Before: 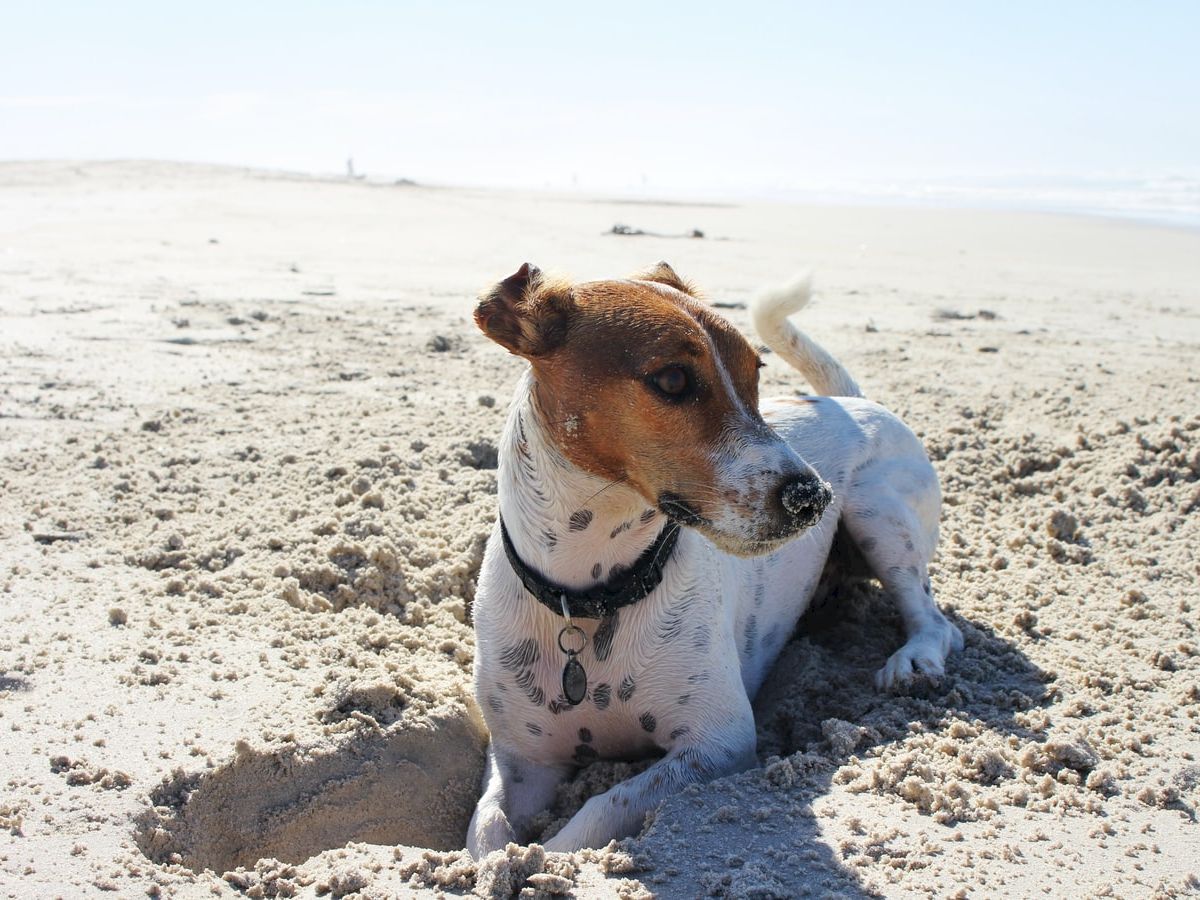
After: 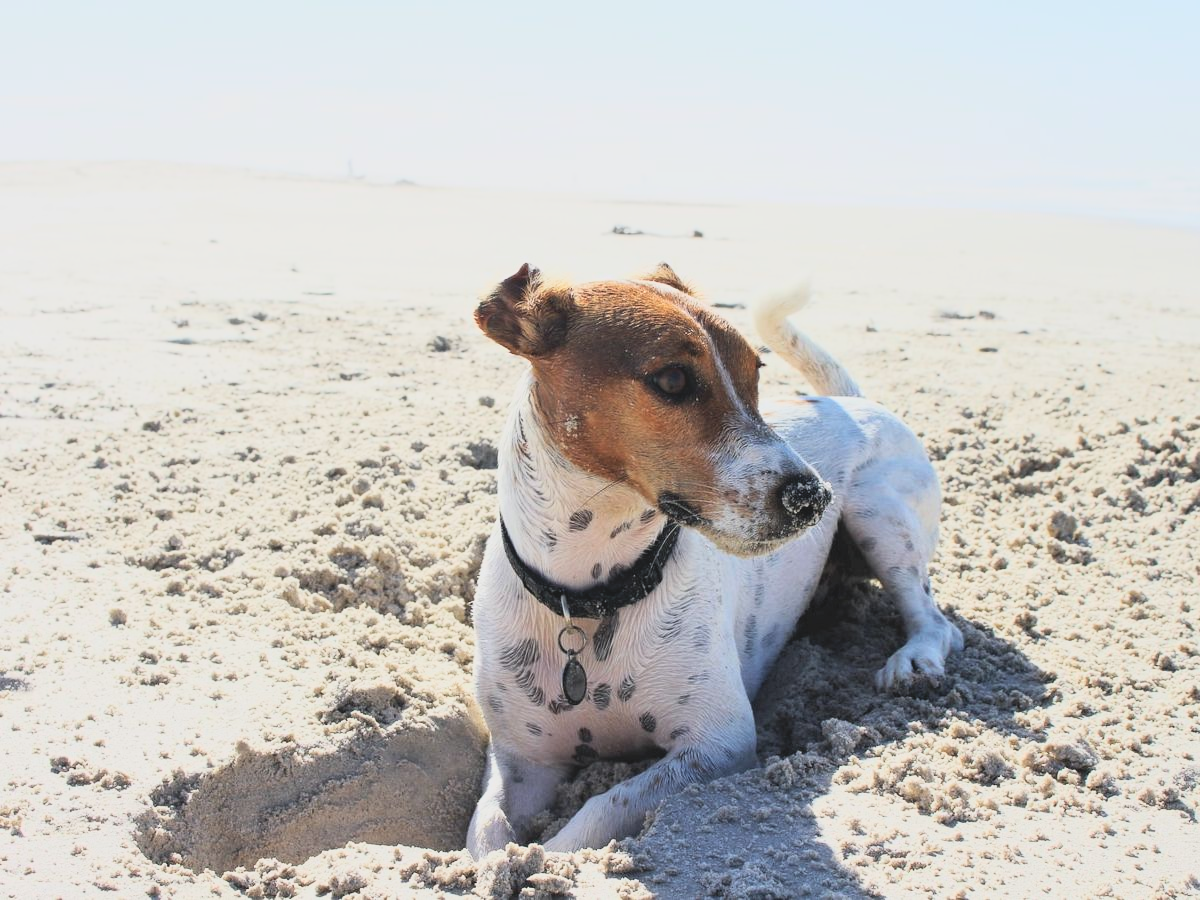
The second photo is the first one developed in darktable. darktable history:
contrast brightness saturation: contrast -0.15, brightness 0.05, saturation -0.12
base curve: curves: ch0 [(0, 0) (0.005, 0.002) (0.193, 0.295) (0.399, 0.664) (0.75, 0.928) (1, 1)]
